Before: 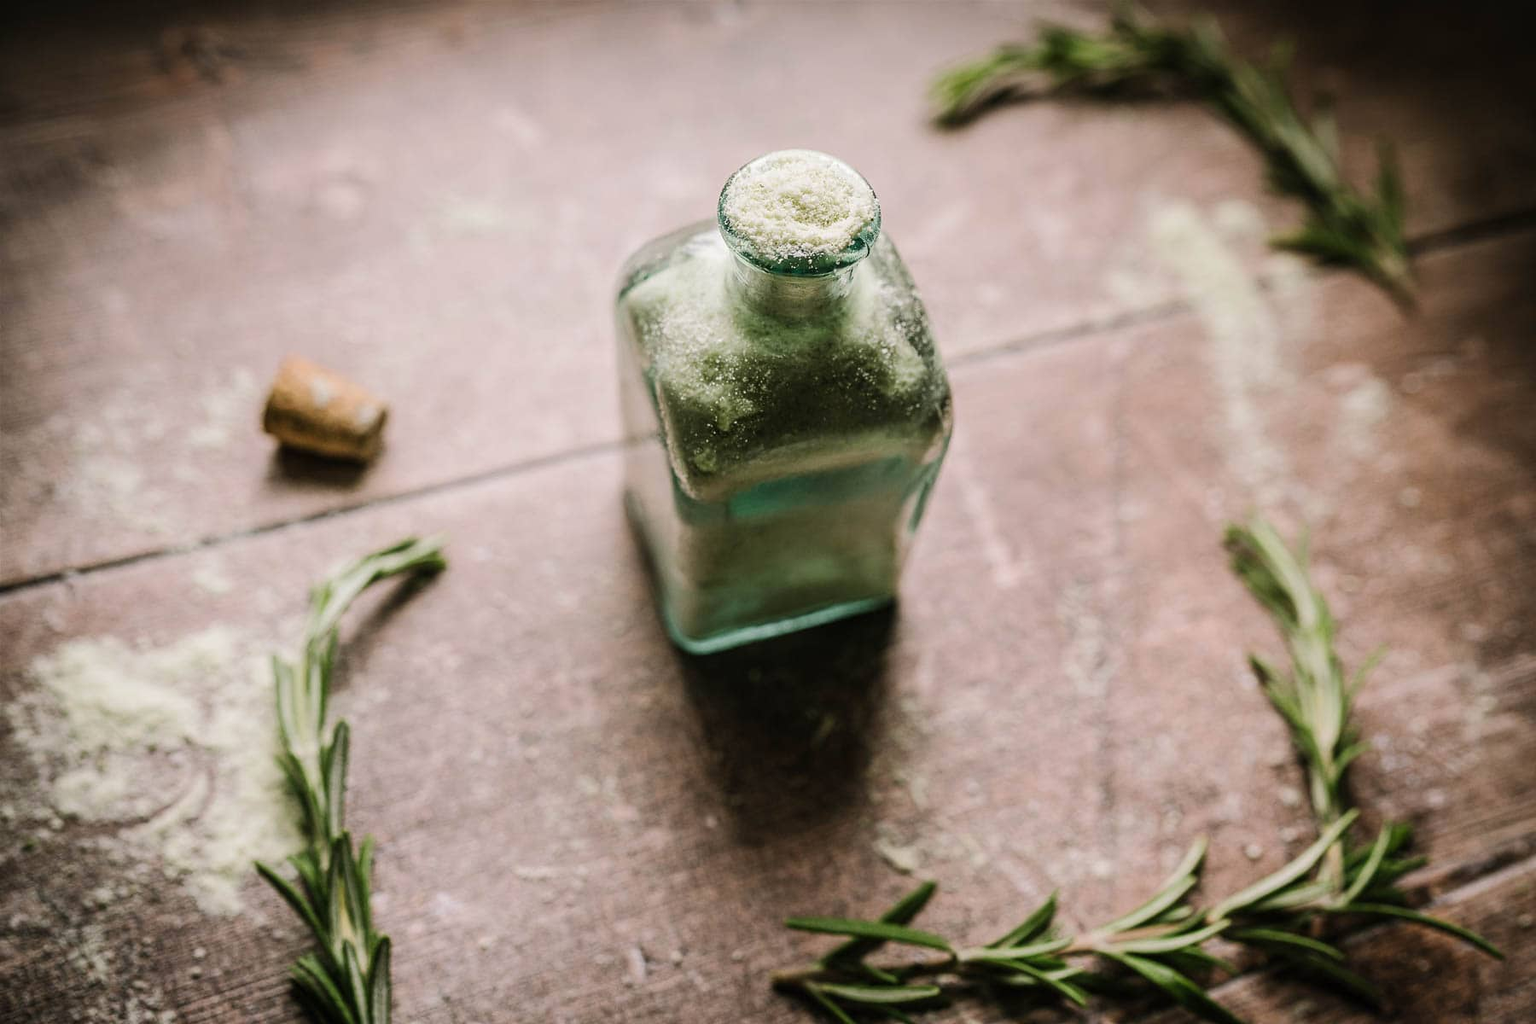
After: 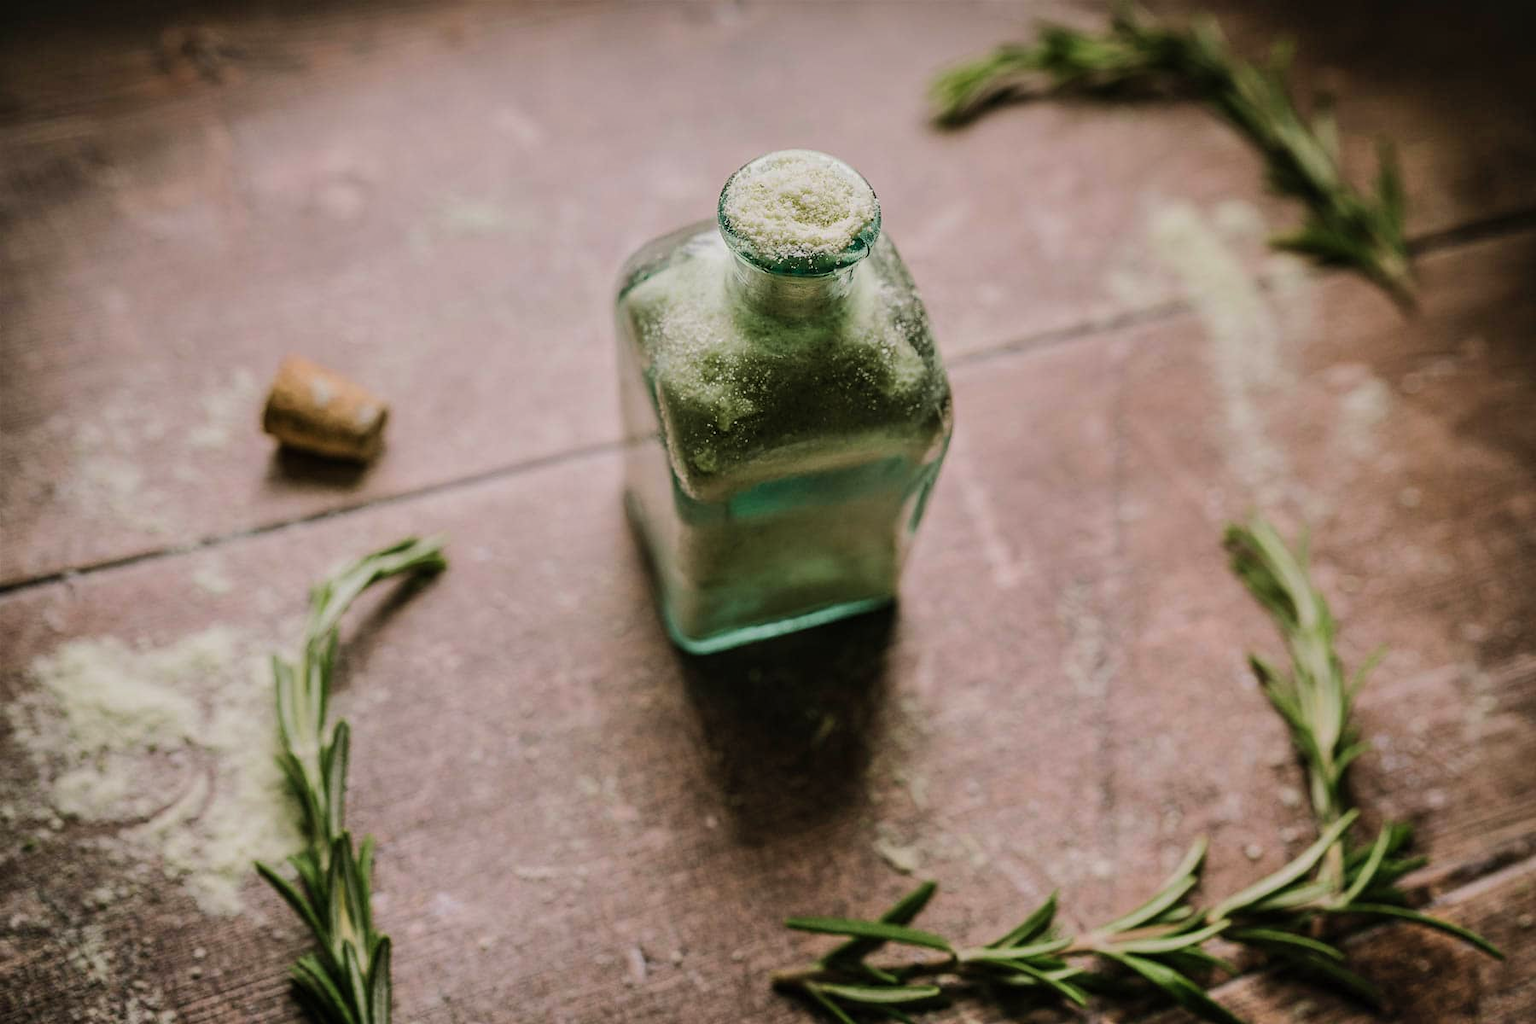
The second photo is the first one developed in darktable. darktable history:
velvia: on, module defaults
exposure: exposure -0.348 EV, compensate exposure bias true, compensate highlight preservation false
shadows and highlights: soften with gaussian
